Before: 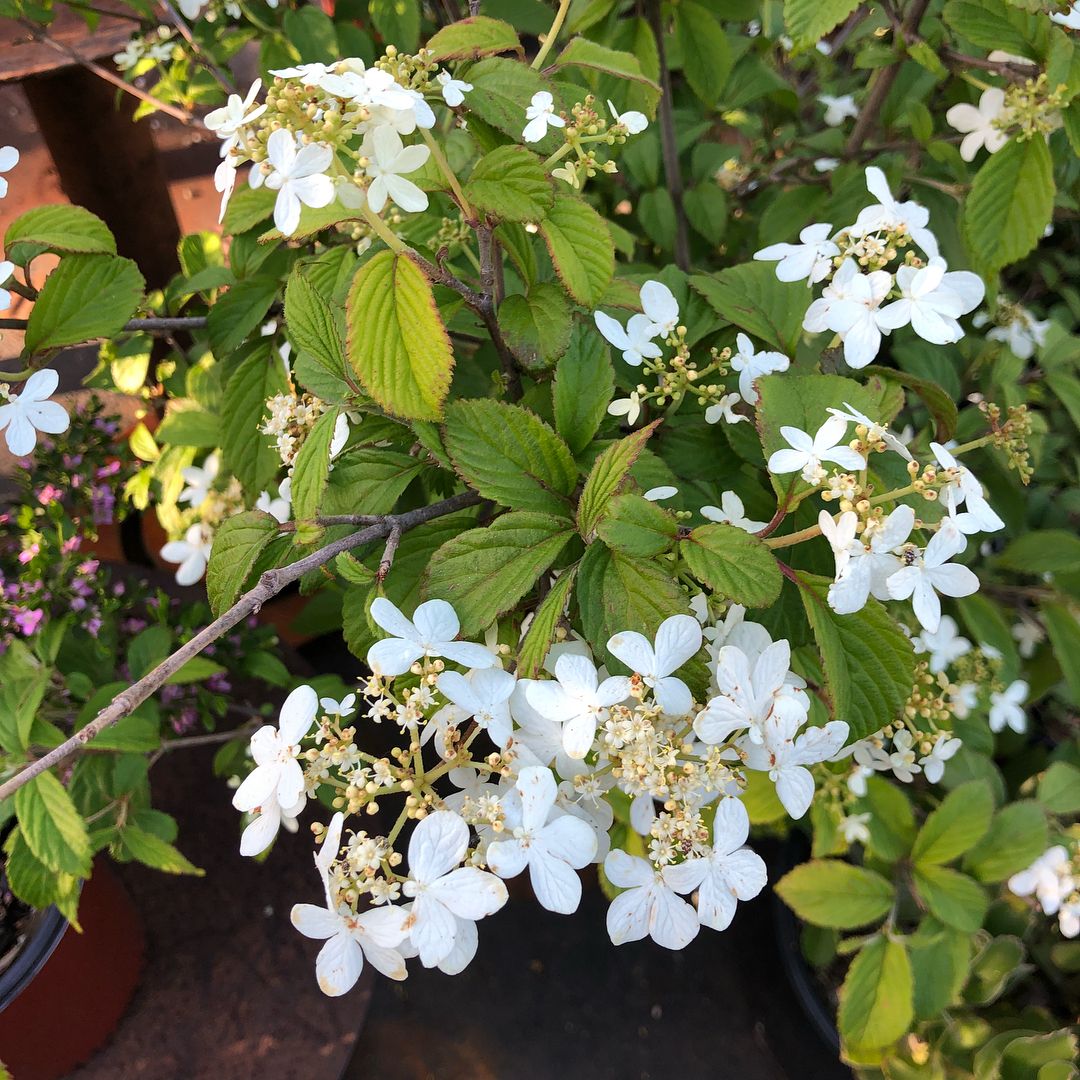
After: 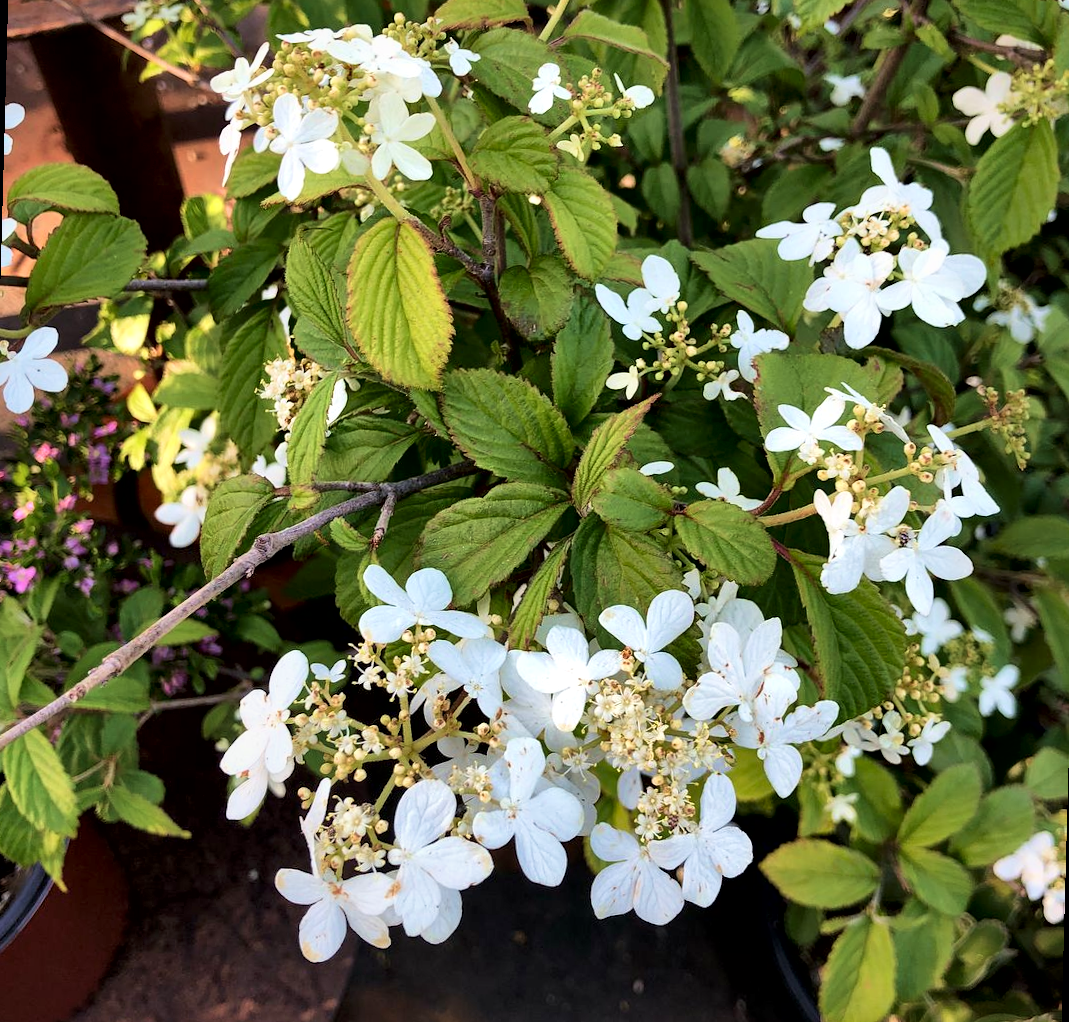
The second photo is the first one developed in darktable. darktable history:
local contrast: mode bilateral grid, contrast 70, coarseness 75, detail 180%, midtone range 0.2
filmic rgb: black relative exposure -11.35 EV, white relative exposure 3.22 EV, hardness 6.76, color science v6 (2022)
velvia: on, module defaults
rotate and perspective: rotation 1.57°, crop left 0.018, crop right 0.982, crop top 0.039, crop bottom 0.961
